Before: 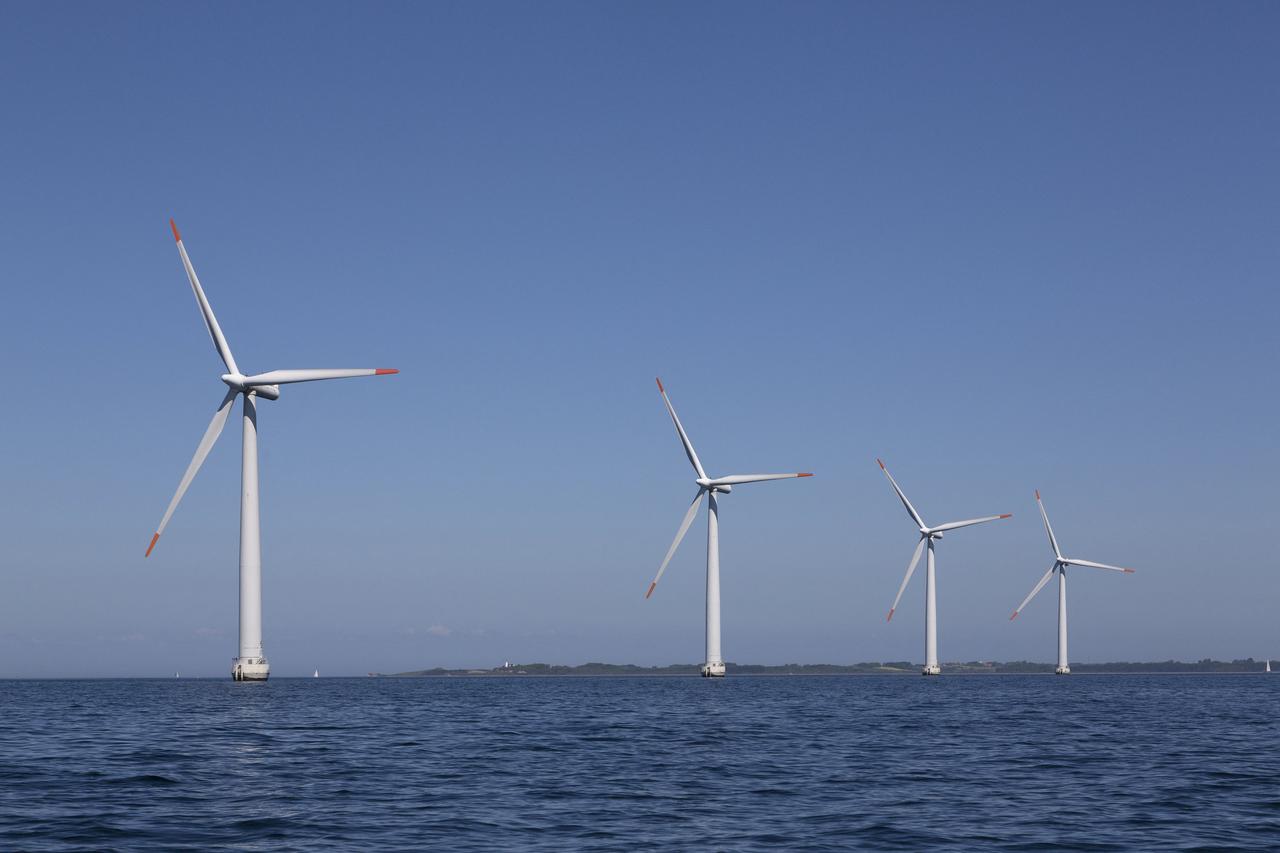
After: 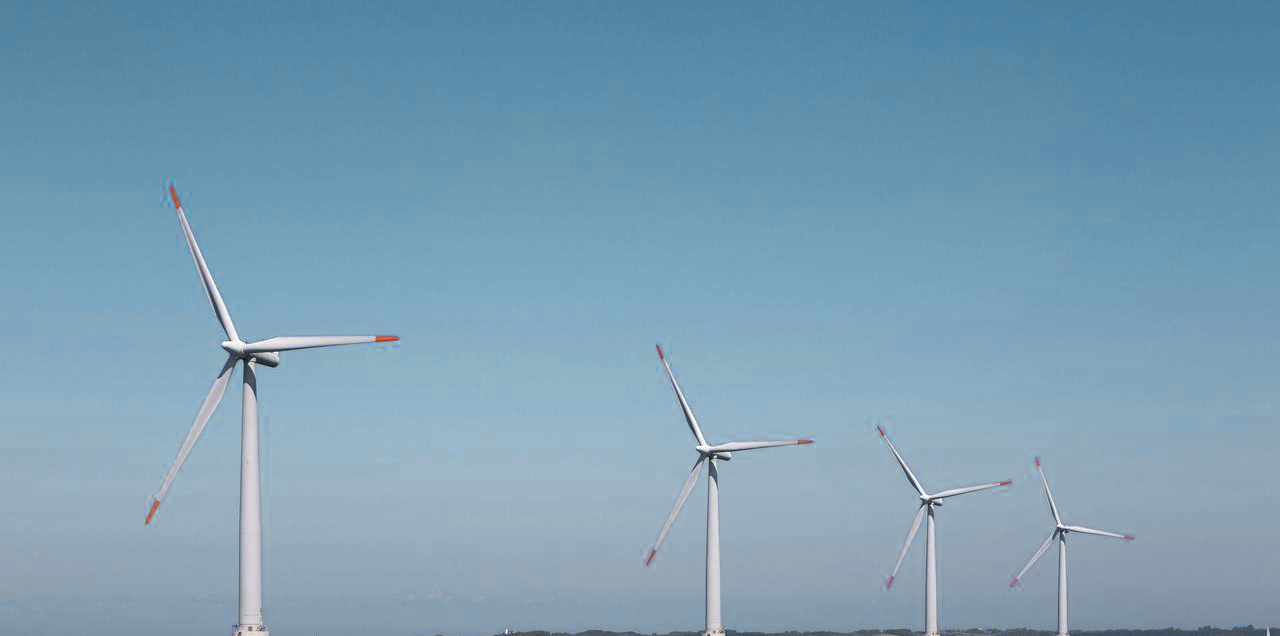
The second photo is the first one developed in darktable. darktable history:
color zones: curves: ch0 [(0.009, 0.528) (0.136, 0.6) (0.255, 0.586) (0.39, 0.528) (0.522, 0.584) (0.686, 0.736) (0.849, 0.561)]; ch1 [(0.045, 0.781) (0.14, 0.416) (0.257, 0.695) (0.442, 0.032) (0.738, 0.338) (0.818, 0.632) (0.891, 0.741) (1, 0.704)]; ch2 [(0, 0.667) (0.141, 0.52) (0.26, 0.37) (0.474, 0.432) (0.743, 0.286)]
crop: top 3.914%, bottom 21.455%
